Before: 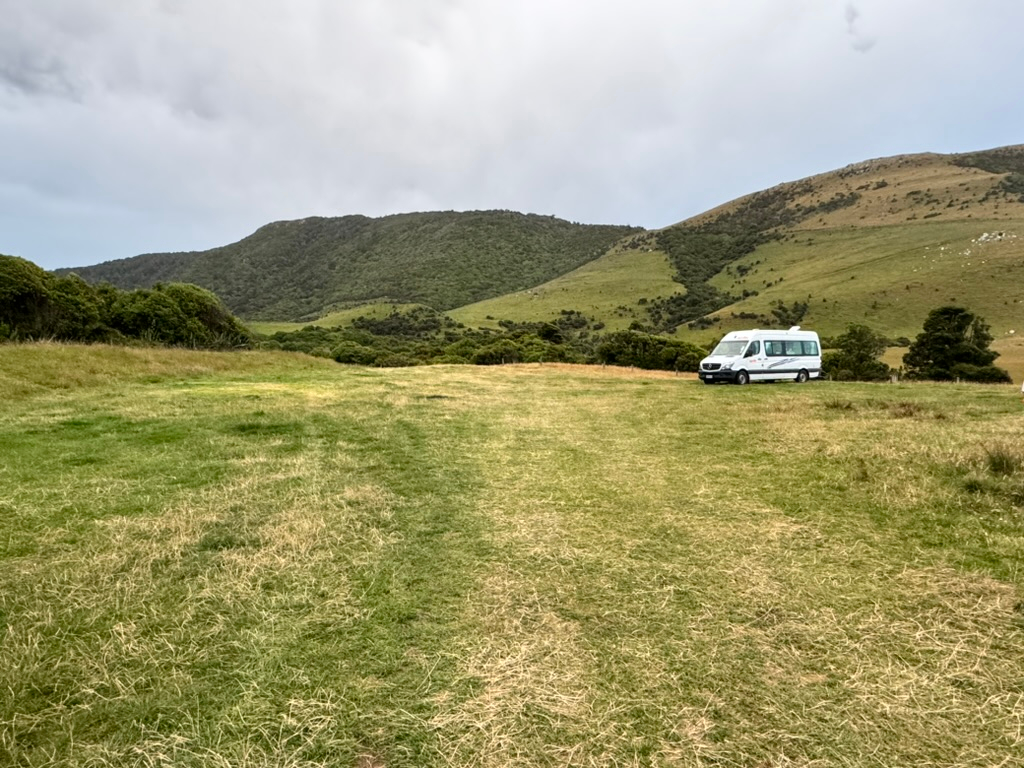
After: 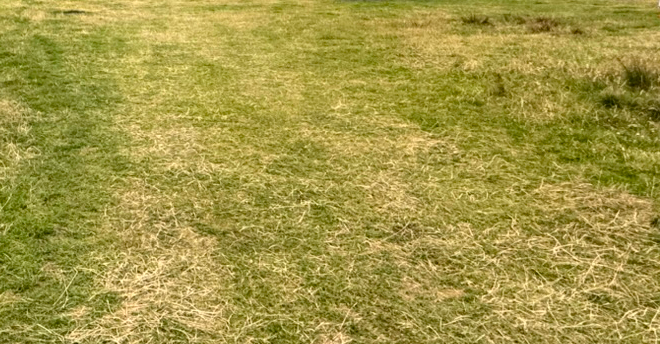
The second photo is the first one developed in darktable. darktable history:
color balance: output saturation 110%
crop and rotate: left 35.509%, top 50.238%, bottom 4.934%
